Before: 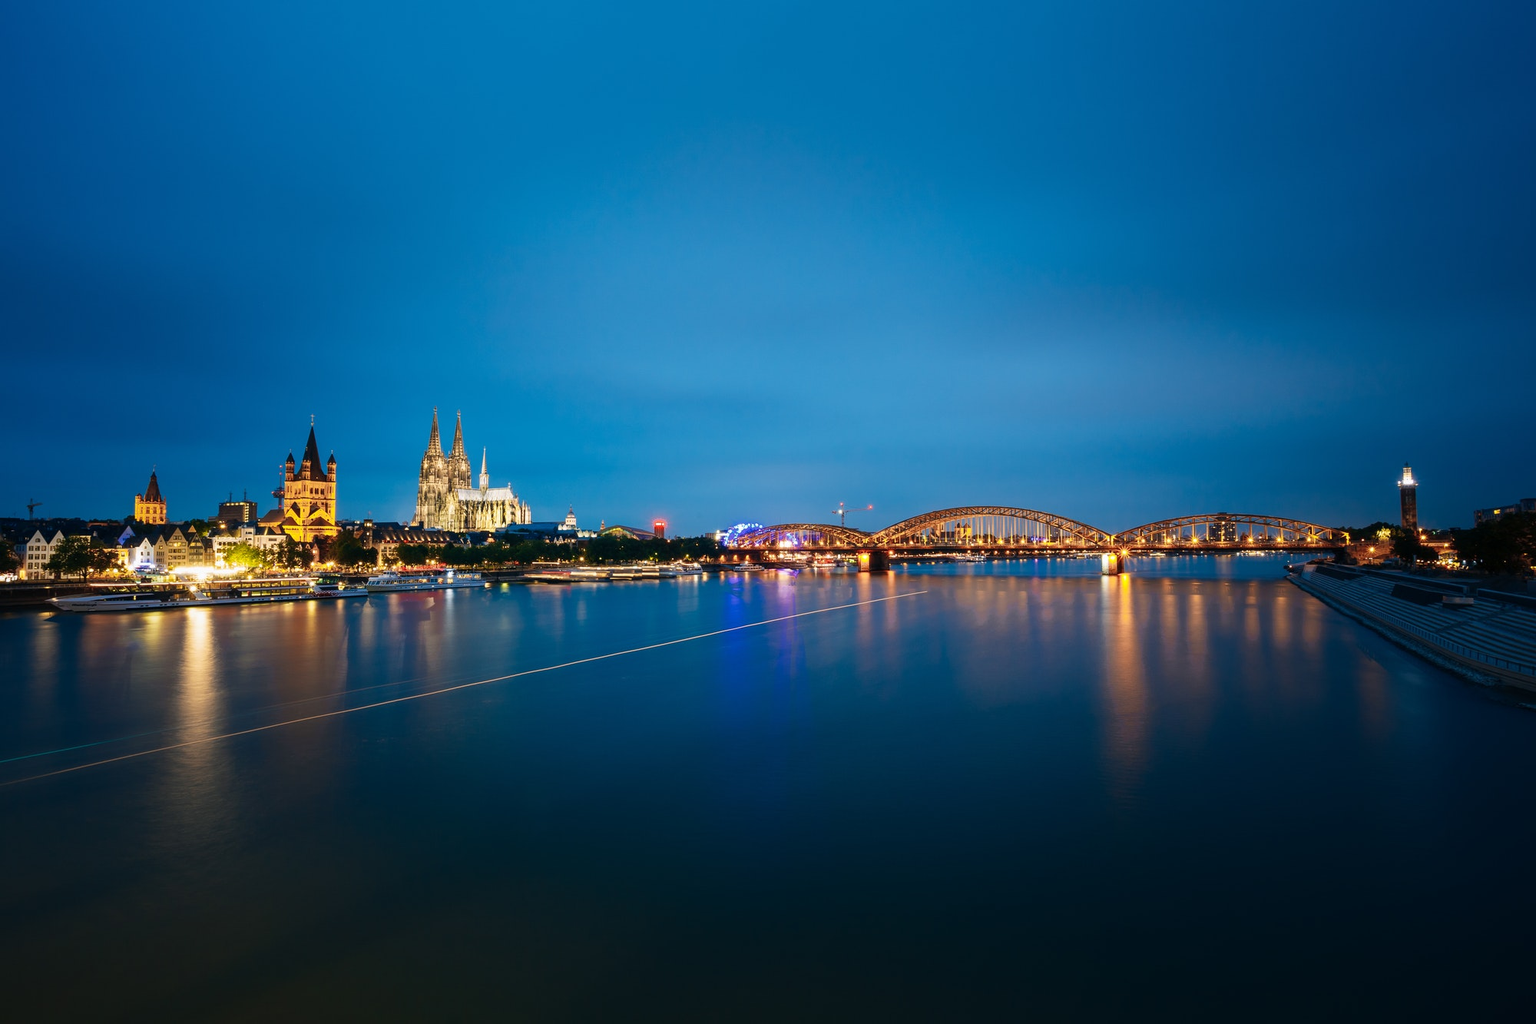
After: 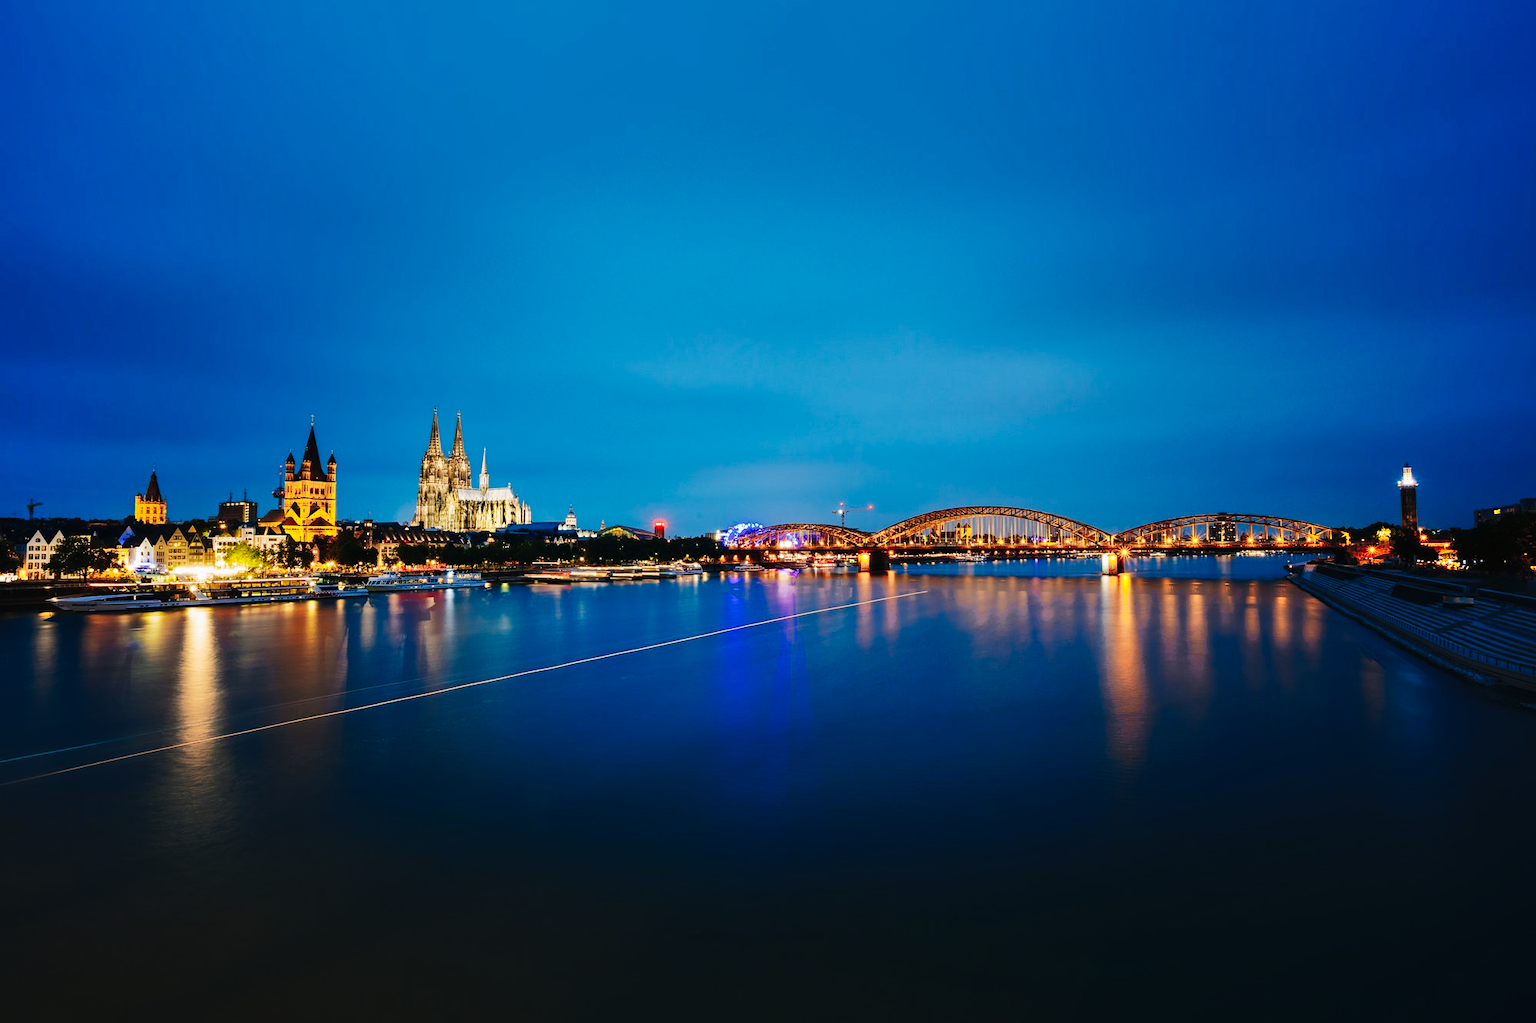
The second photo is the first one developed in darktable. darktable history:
shadows and highlights: low approximation 0.01, soften with gaussian
tone curve: curves: ch0 [(0, 0) (0.003, 0.007) (0.011, 0.009) (0.025, 0.014) (0.044, 0.022) (0.069, 0.029) (0.1, 0.037) (0.136, 0.052) (0.177, 0.083) (0.224, 0.121) (0.277, 0.177) (0.335, 0.258) (0.399, 0.351) (0.468, 0.454) (0.543, 0.557) (0.623, 0.654) (0.709, 0.744) (0.801, 0.825) (0.898, 0.909) (1, 1)], preserve colors none
